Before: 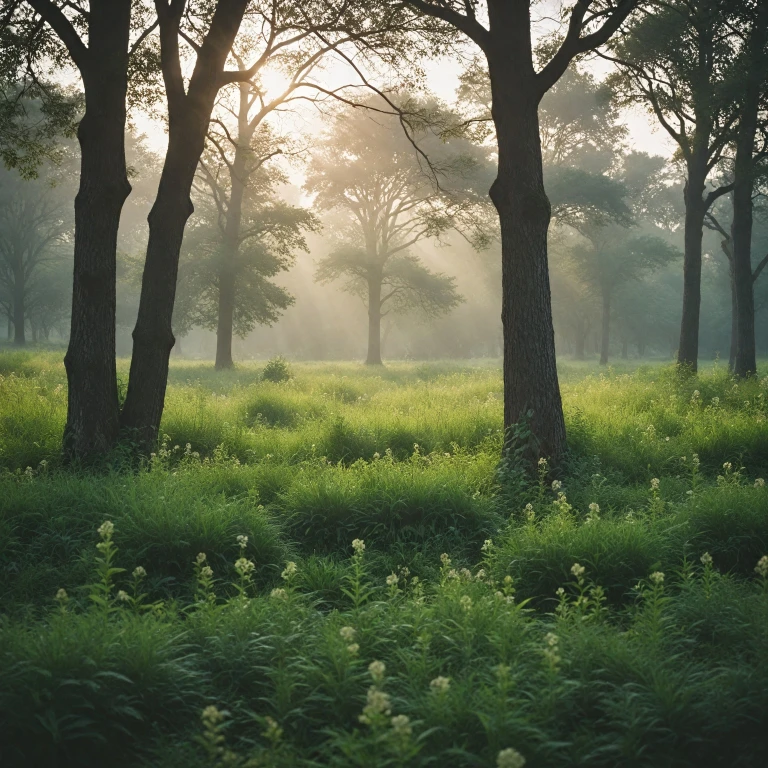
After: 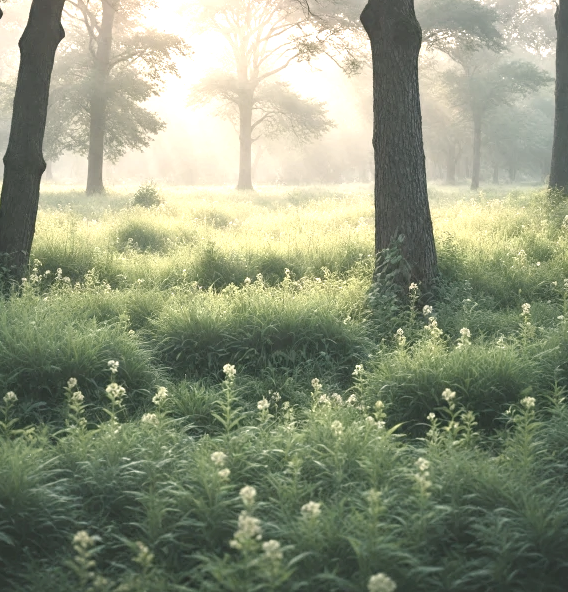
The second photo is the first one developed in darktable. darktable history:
crop: left 16.871%, top 22.857%, right 9.116%
exposure: exposure 0.7 EV, compensate highlight preservation false
color balance rgb: shadows lift › chroma 2%, shadows lift › hue 185.64°, power › luminance 1.48%, highlights gain › chroma 3%, highlights gain › hue 54.51°, global offset › luminance -0.4%, perceptual saturation grading › highlights -18.47%, perceptual saturation grading › mid-tones 6.62%, perceptual saturation grading › shadows 28.22%, perceptual brilliance grading › highlights 15.68%, perceptual brilliance grading › shadows -14.29%, global vibrance 25.96%, contrast 6.45%
contrast brightness saturation: brightness 0.18, saturation -0.5
